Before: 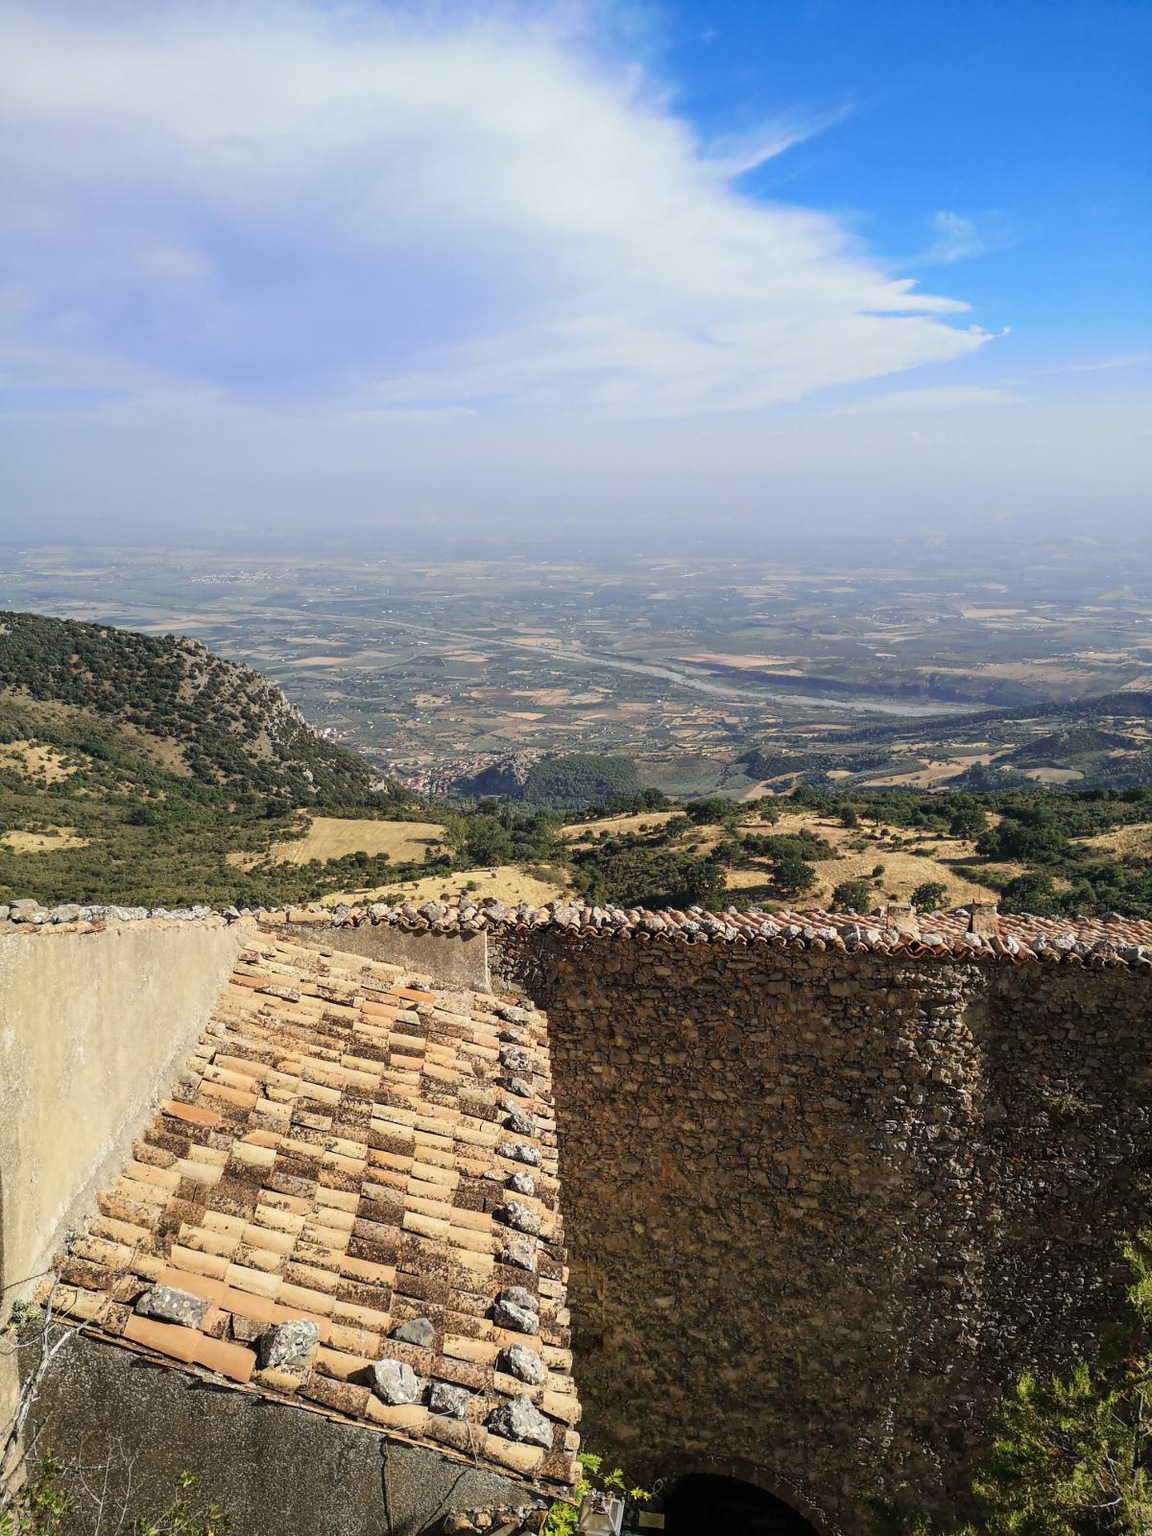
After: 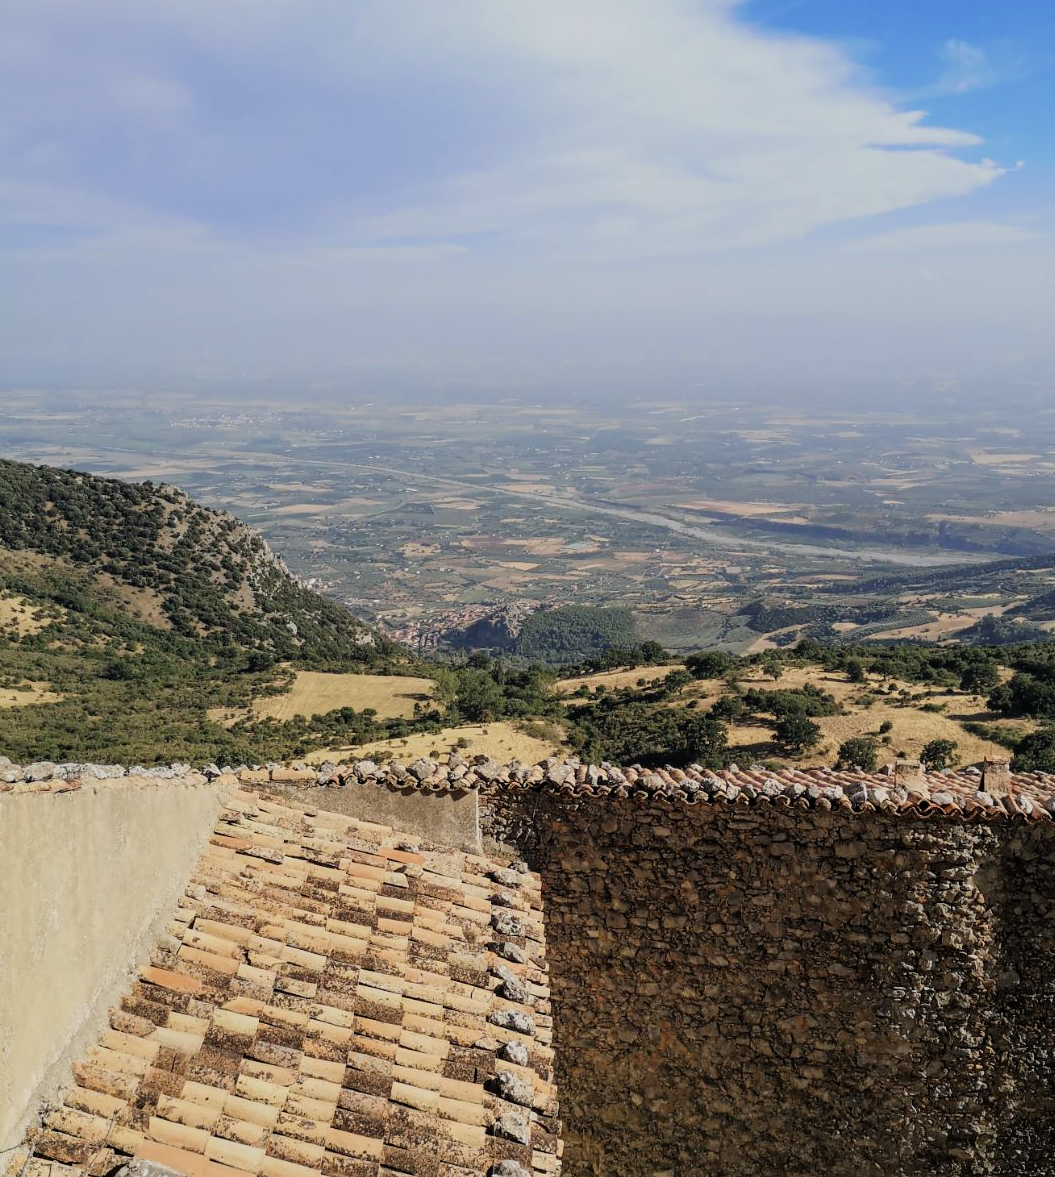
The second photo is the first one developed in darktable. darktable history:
filmic rgb: white relative exposure 3.8 EV, hardness 4.35
crop and rotate: left 2.425%, top 11.305%, right 9.6%, bottom 15.08%
